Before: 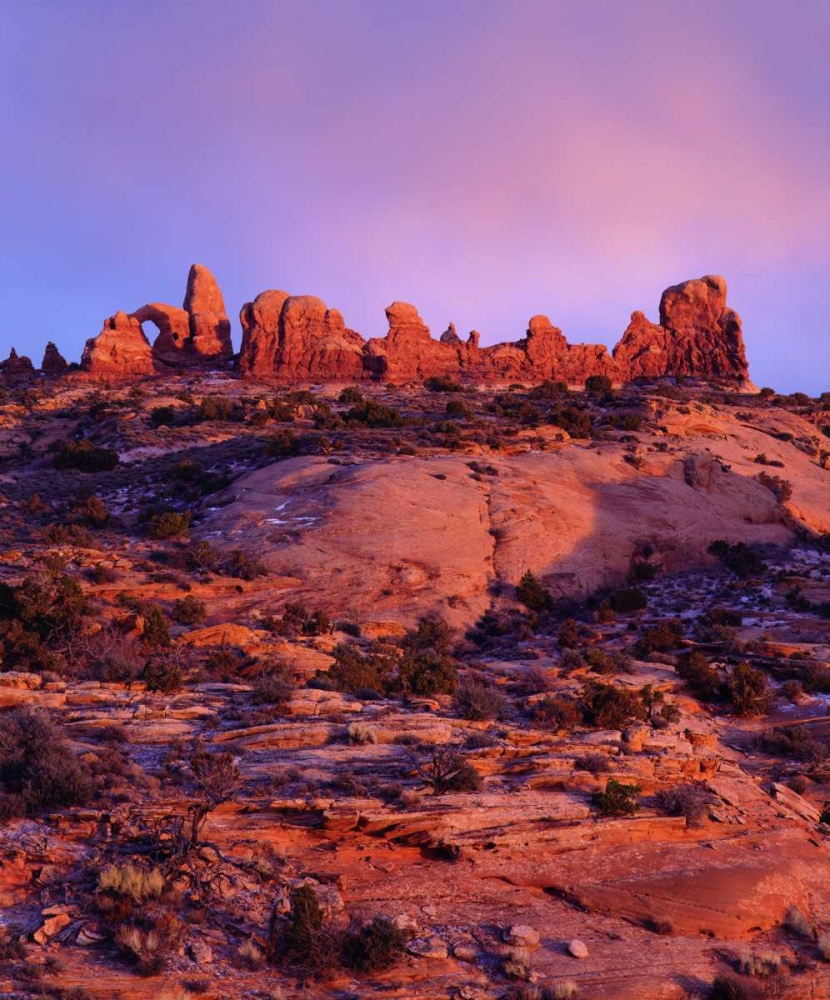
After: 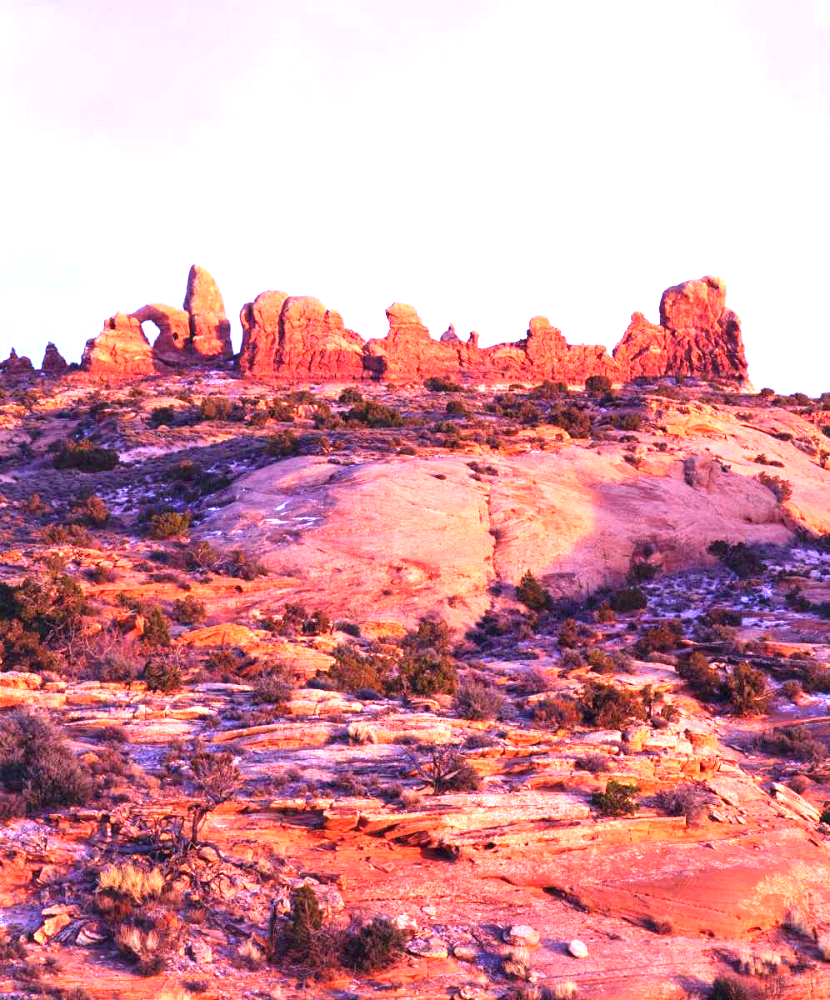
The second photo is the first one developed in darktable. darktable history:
white balance: emerald 1
exposure: black level correction 0, exposure 2.138 EV, compensate exposure bias true, compensate highlight preservation false
rotate and perspective: automatic cropping off
